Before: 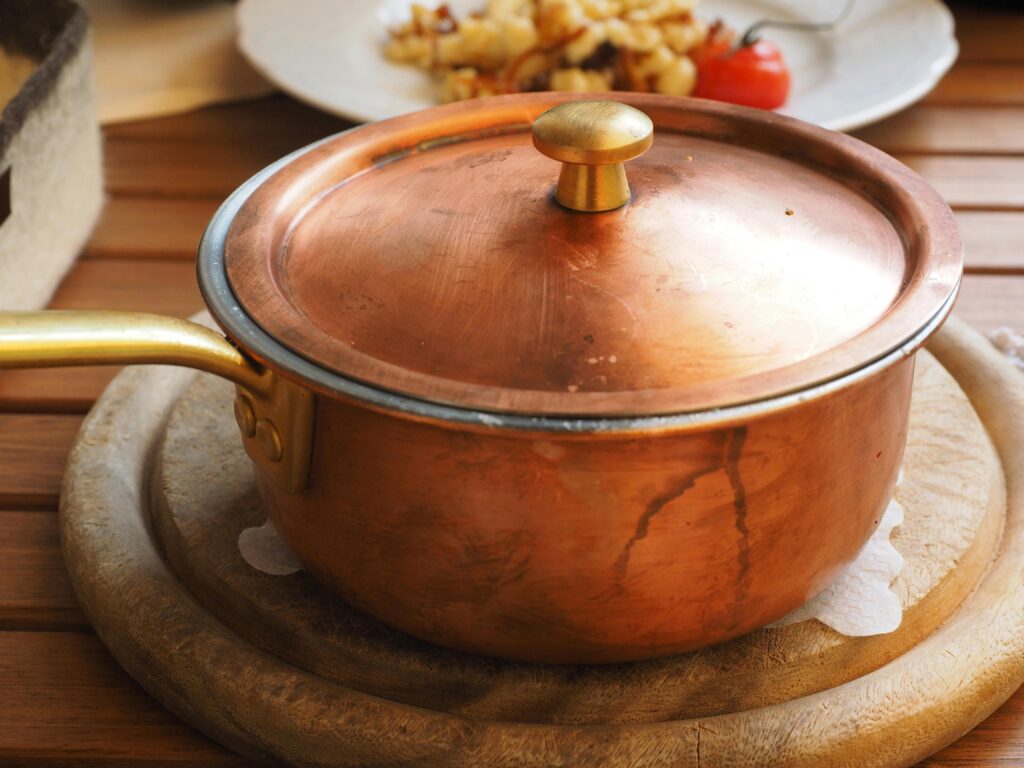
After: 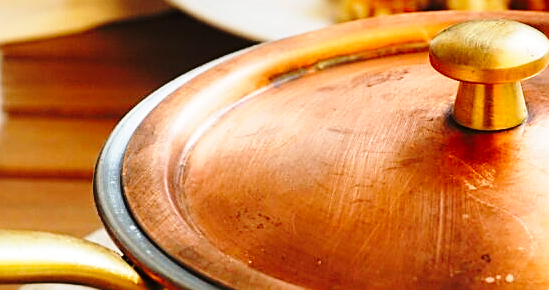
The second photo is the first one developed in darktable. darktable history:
white balance: red 1, blue 1
sharpen: amount 0.75
base curve: curves: ch0 [(0, 0) (0.04, 0.03) (0.133, 0.232) (0.448, 0.748) (0.843, 0.968) (1, 1)], preserve colors none
crop: left 10.121%, top 10.631%, right 36.218%, bottom 51.526%
